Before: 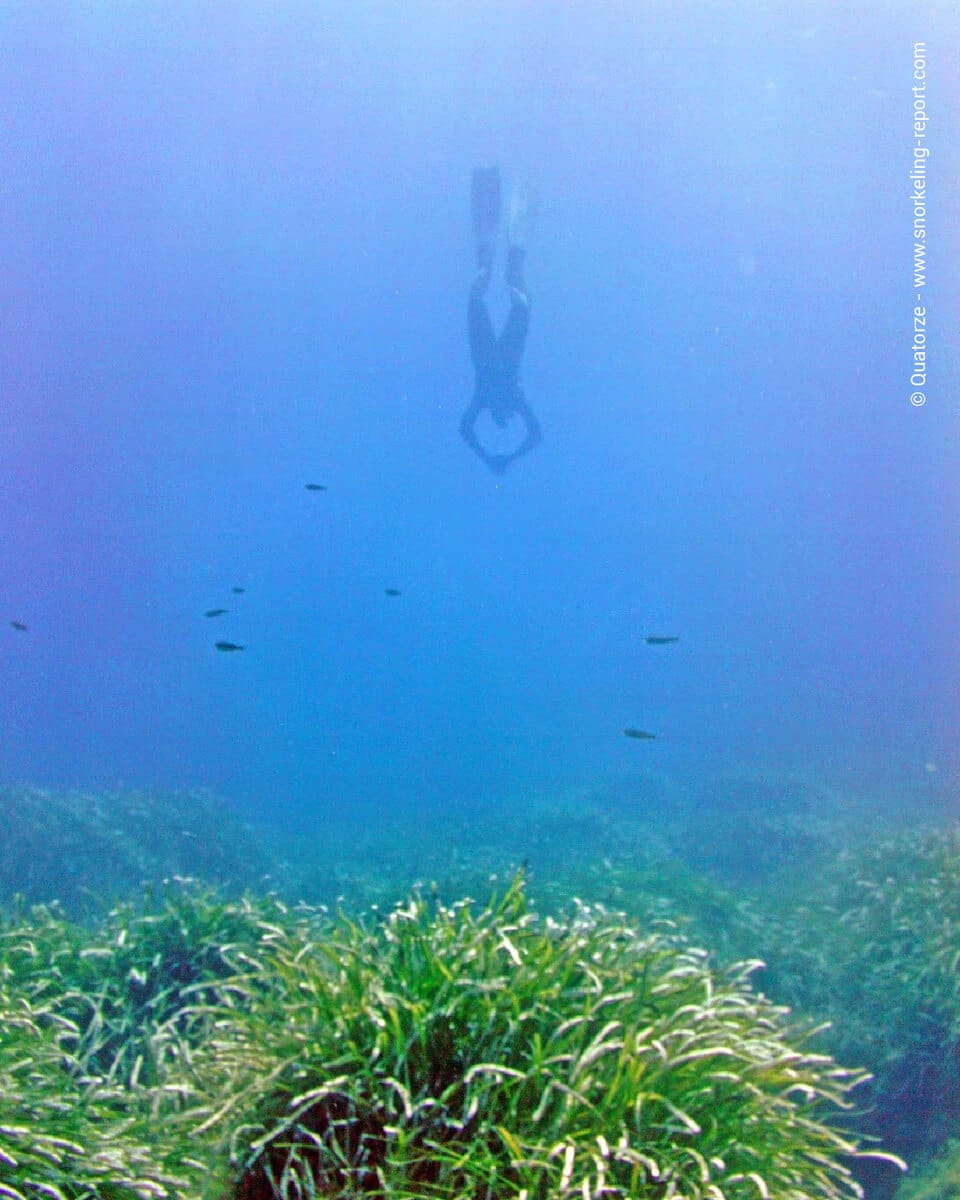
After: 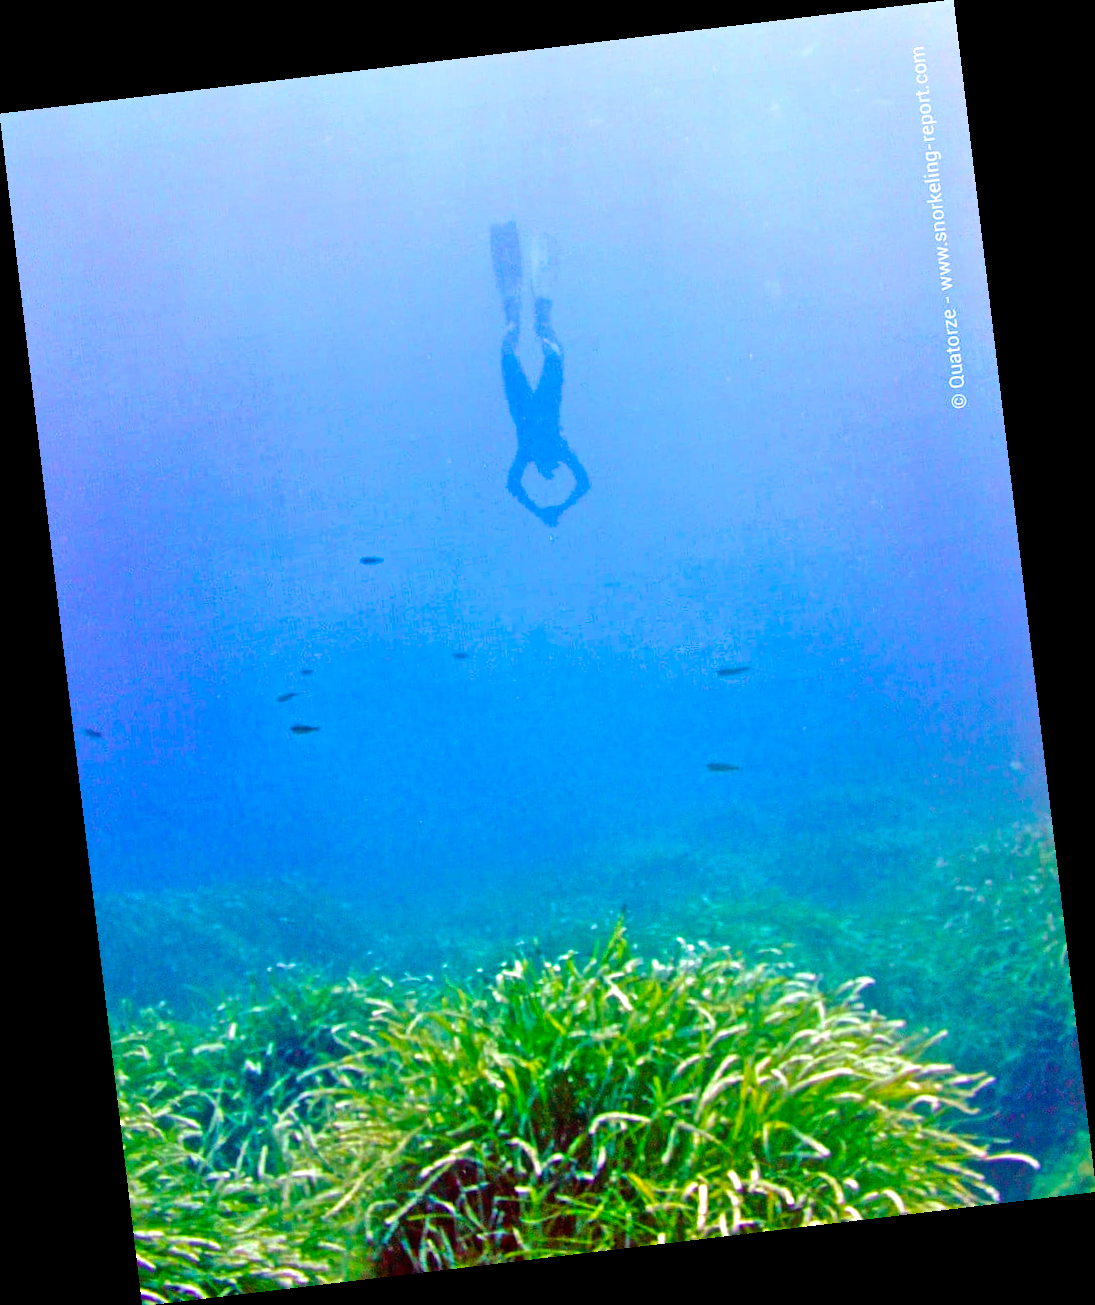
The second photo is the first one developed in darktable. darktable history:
rotate and perspective: rotation -6.83°, automatic cropping off
exposure: exposure 0.3 EV, compensate highlight preservation false
velvia: strength 51%, mid-tones bias 0.51
